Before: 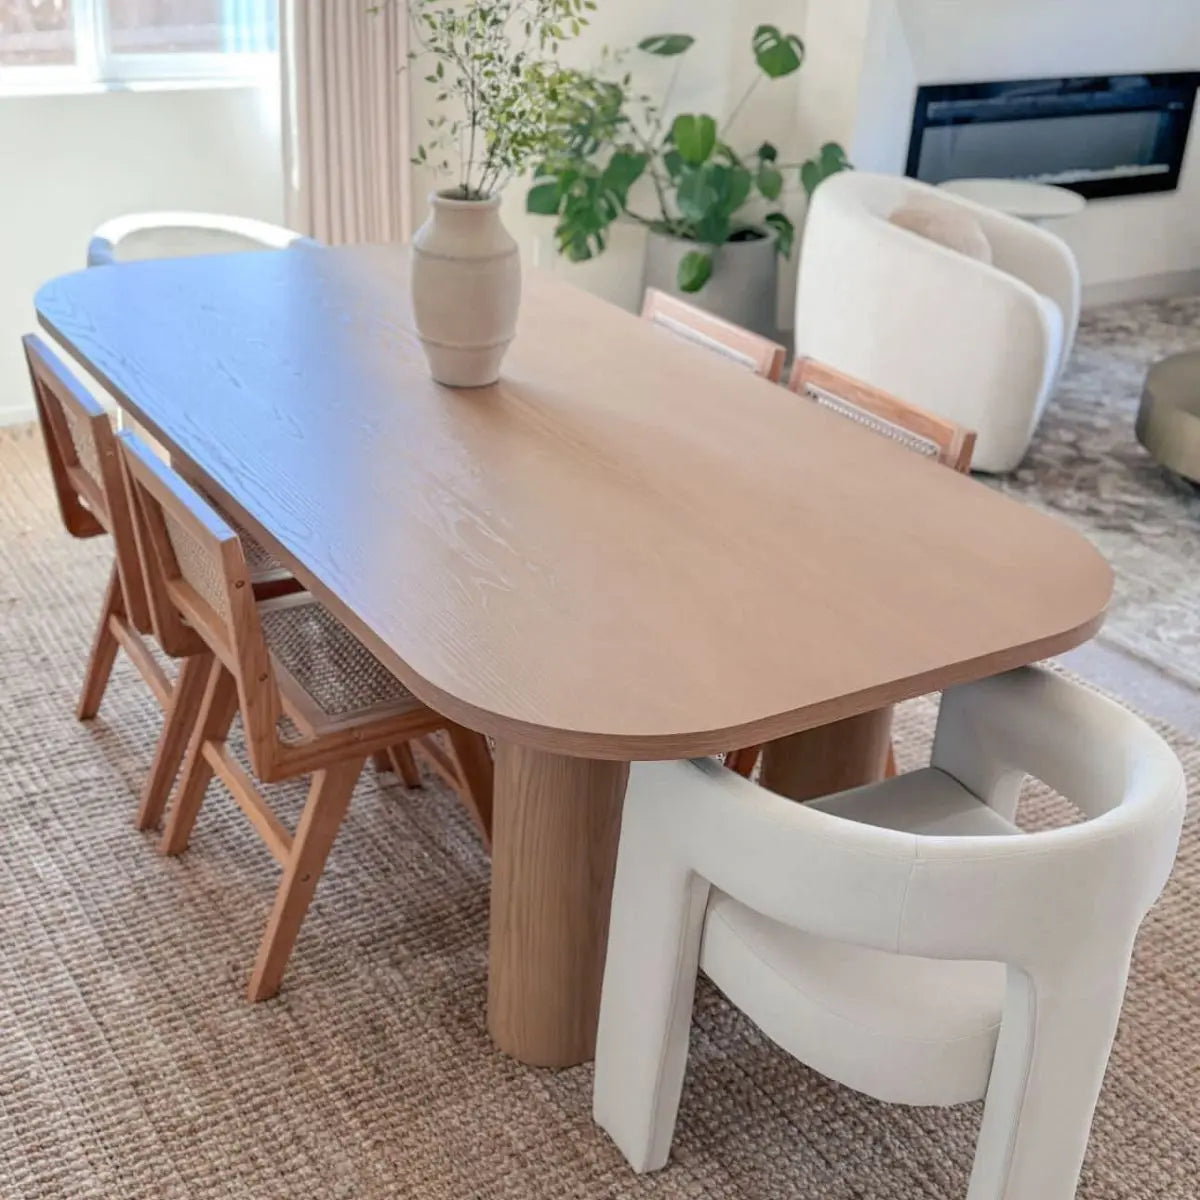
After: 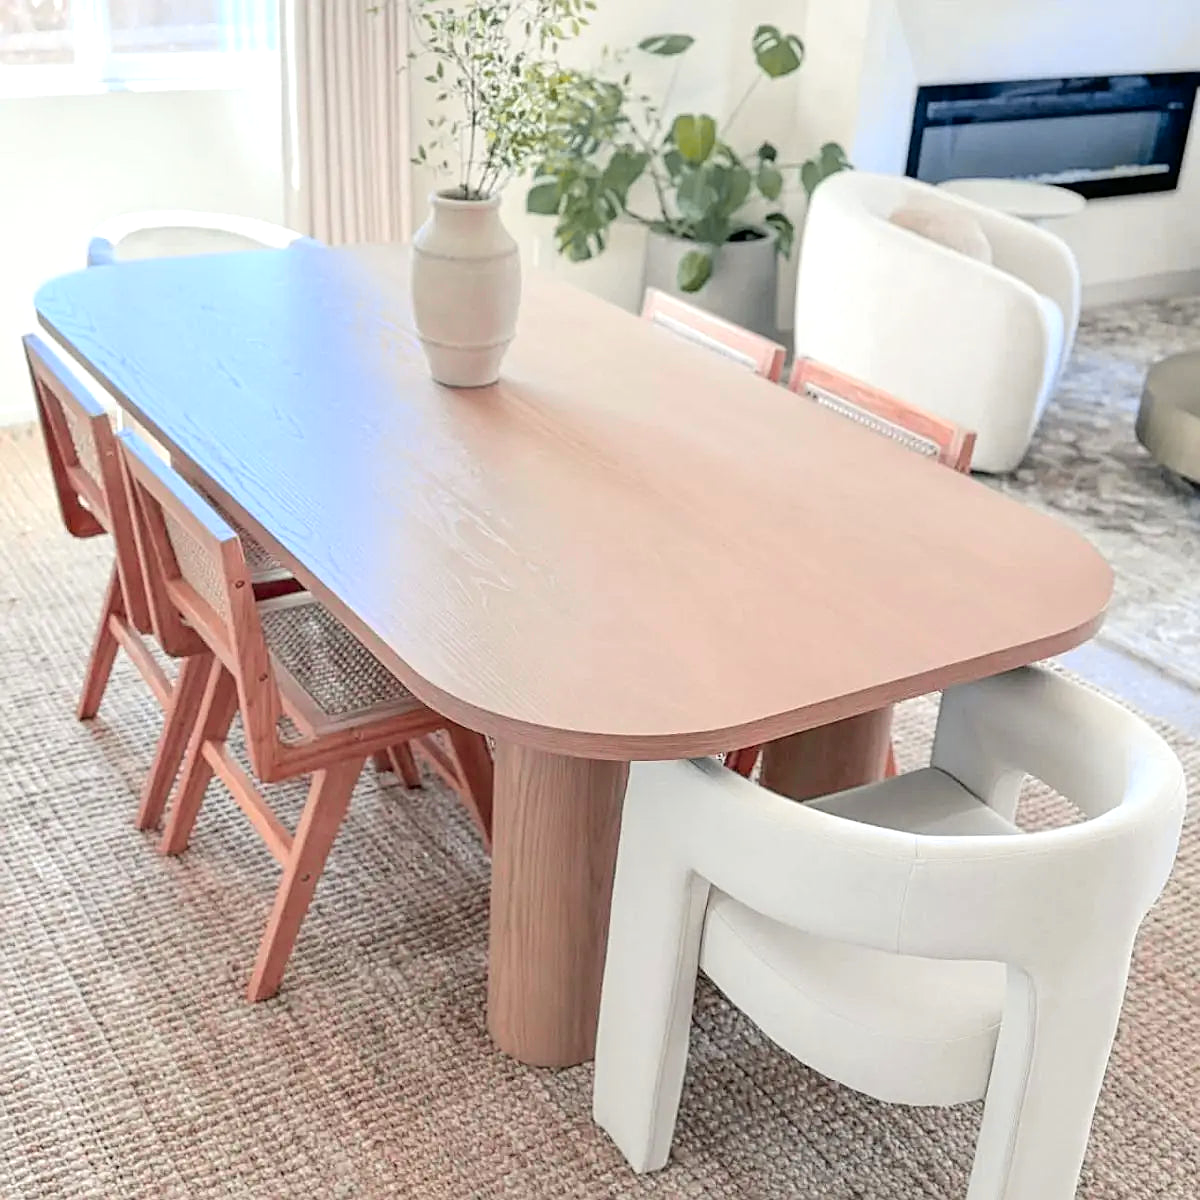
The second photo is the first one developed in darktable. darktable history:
exposure: black level correction 0, exposure 0.6 EV, compensate highlight preservation false
sharpen: on, module defaults
tone curve: curves: ch0 [(0, 0) (0.07, 0.052) (0.23, 0.254) (0.486, 0.53) (0.822, 0.825) (0.994, 0.955)]; ch1 [(0, 0) (0.226, 0.261) (0.379, 0.442) (0.469, 0.472) (0.495, 0.495) (0.514, 0.504) (0.561, 0.568) (0.59, 0.612) (1, 1)]; ch2 [(0, 0) (0.269, 0.299) (0.459, 0.441) (0.498, 0.499) (0.523, 0.52) (0.586, 0.569) (0.635, 0.617) (0.659, 0.681) (0.718, 0.764) (1, 1)], color space Lab, independent channels, preserve colors none
